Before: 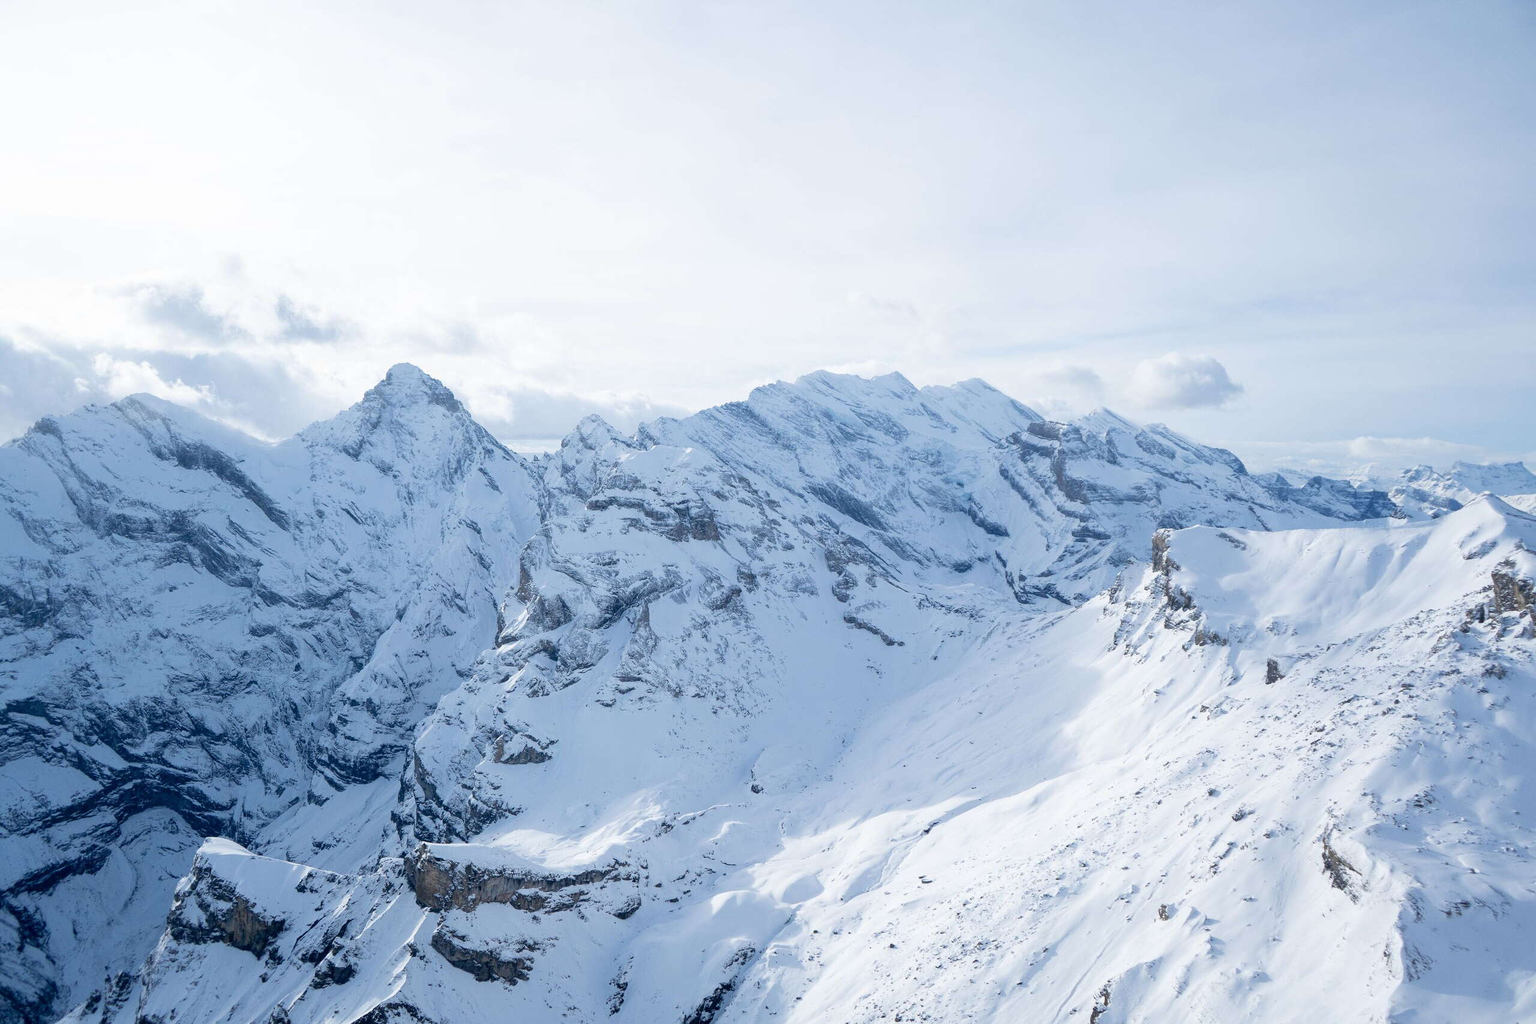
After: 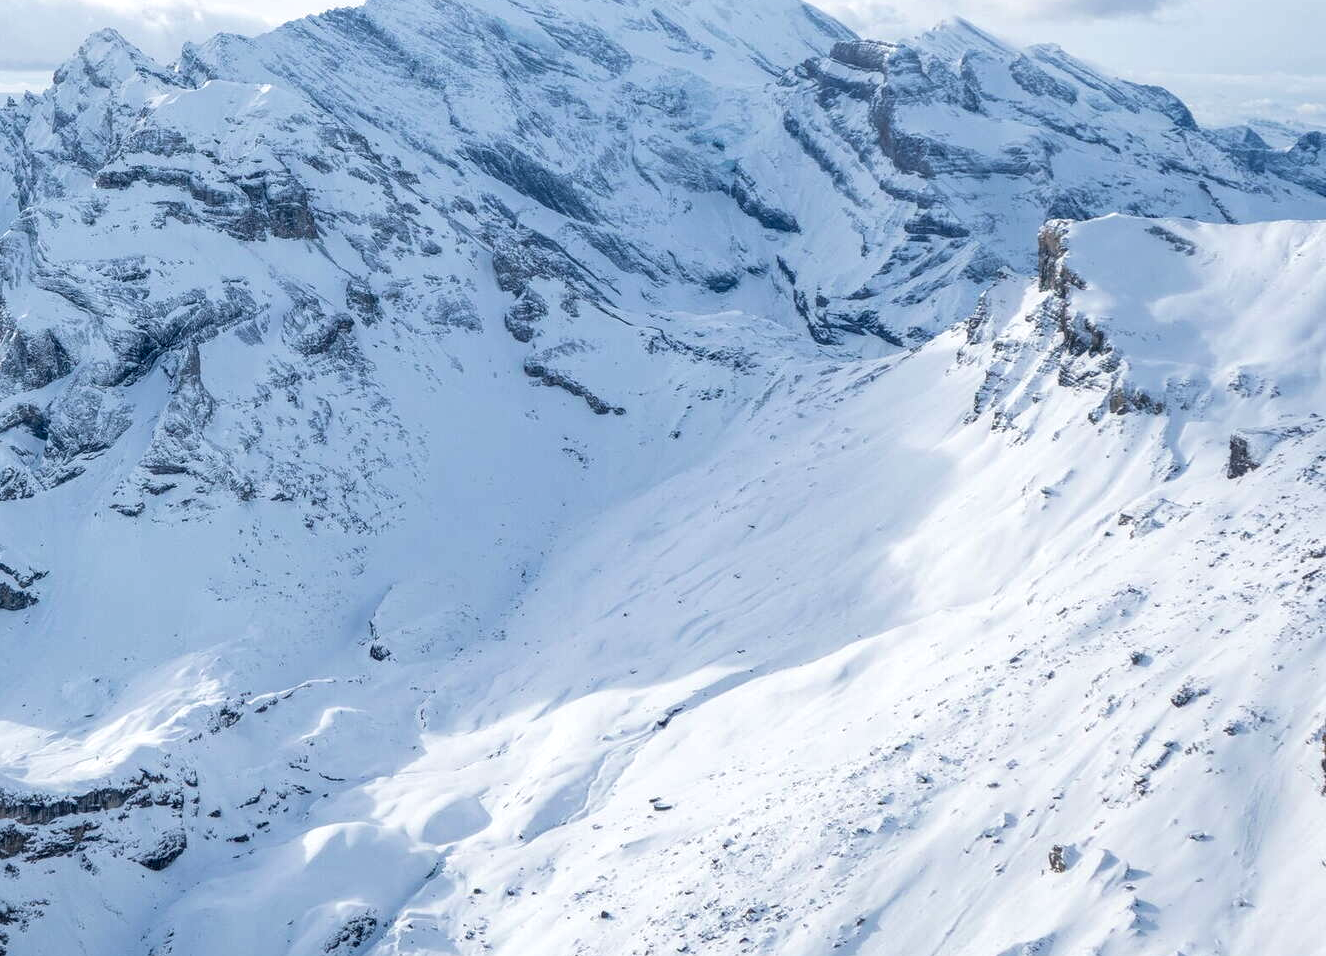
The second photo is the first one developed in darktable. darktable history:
velvia: strength 15%
local contrast: detail 130%
crop: left 34.479%, top 38.822%, right 13.718%, bottom 5.172%
